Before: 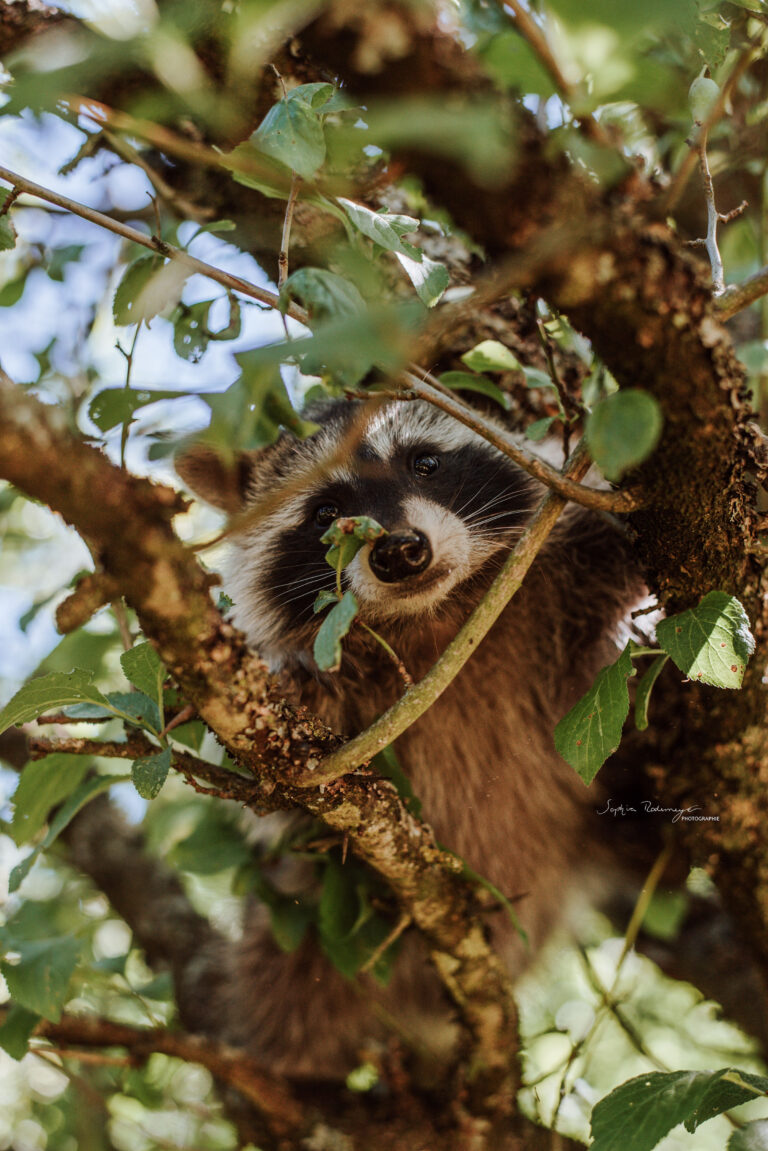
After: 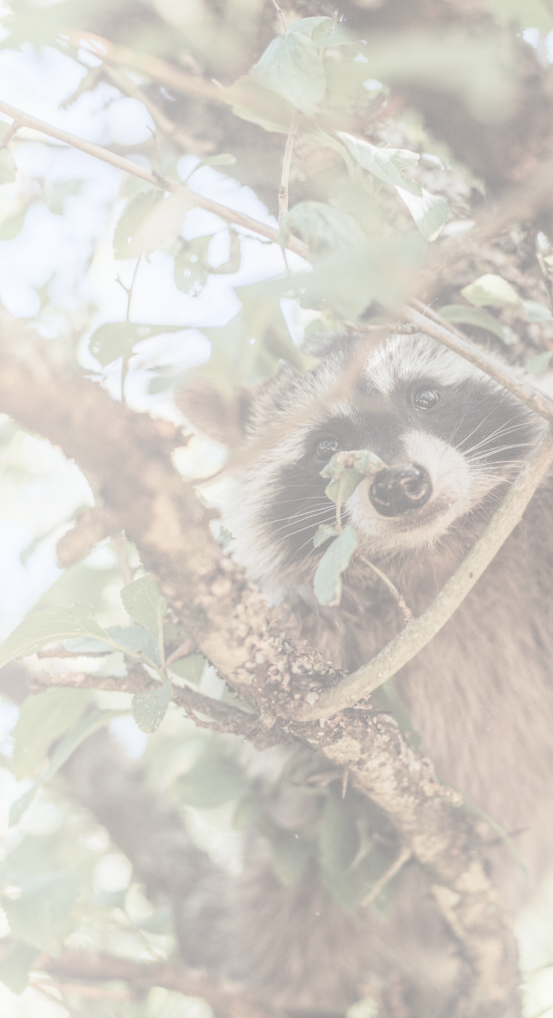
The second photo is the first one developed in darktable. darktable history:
exposure: black level correction 0, exposure 0.7 EV, compensate highlight preservation false
crop: top 5.794%, right 27.868%, bottom 5.679%
shadows and highlights: shadows -42.01, highlights 62.56, soften with gaussian
tone equalizer: edges refinement/feathering 500, mask exposure compensation -1.25 EV, preserve details no
contrast brightness saturation: contrast -0.336, brightness 0.761, saturation -0.789
tone curve: color space Lab, linked channels, preserve colors none
